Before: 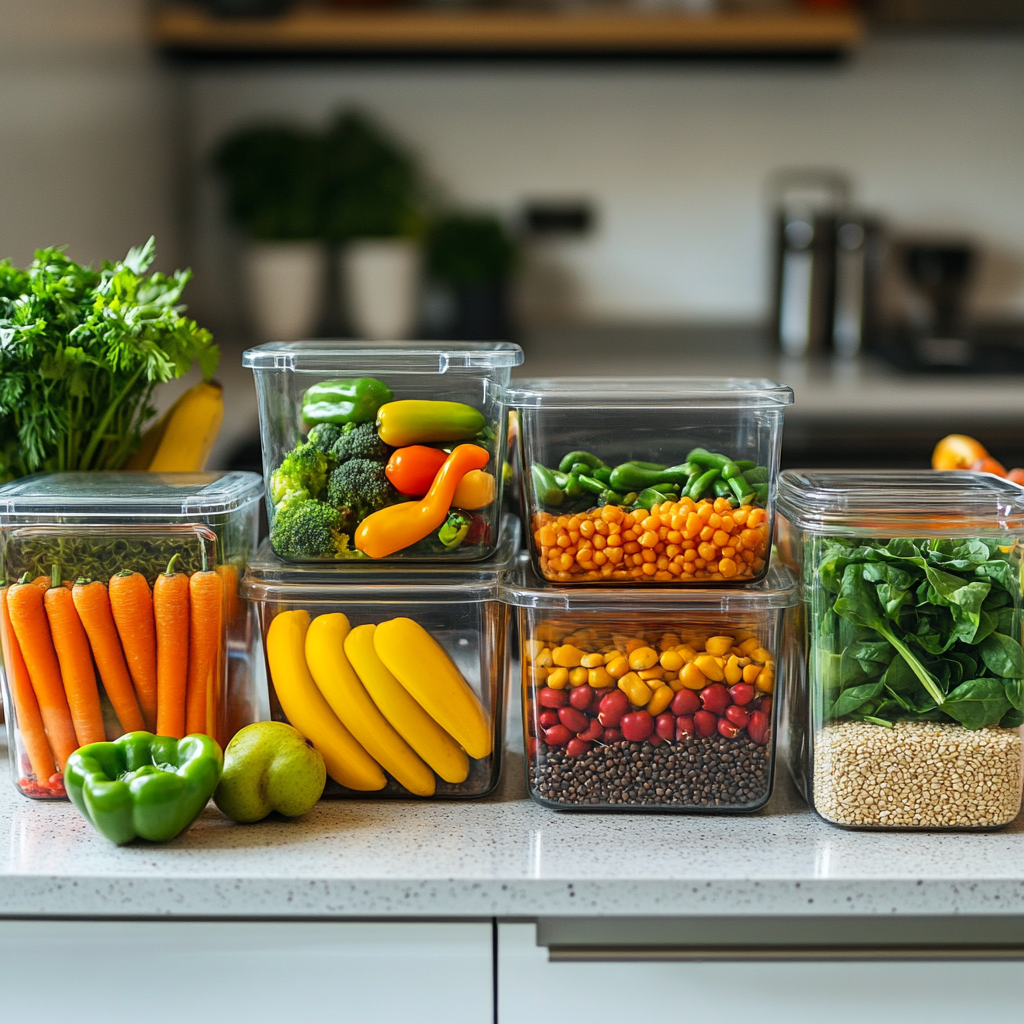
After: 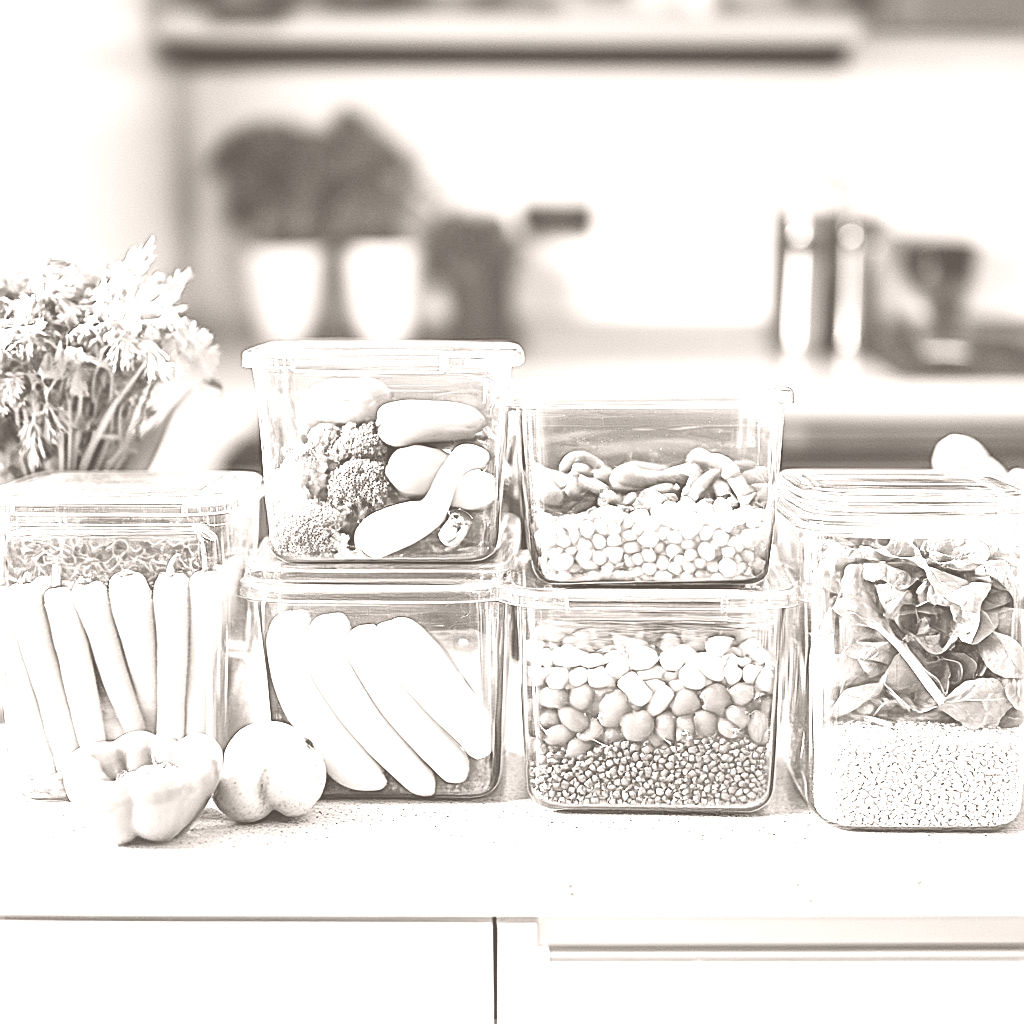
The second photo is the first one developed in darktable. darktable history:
white balance: red 0.931, blue 1.11
sharpen: on, module defaults
tone curve: curves: ch0 [(0, 0) (0.003, 0.004) (0.011, 0.015) (0.025, 0.033) (0.044, 0.059) (0.069, 0.092) (0.1, 0.132) (0.136, 0.18) (0.177, 0.235) (0.224, 0.297) (0.277, 0.366) (0.335, 0.44) (0.399, 0.52) (0.468, 0.594) (0.543, 0.661) (0.623, 0.727) (0.709, 0.79) (0.801, 0.86) (0.898, 0.928) (1, 1)], preserve colors none
exposure: black level correction 0, exposure 1.2 EV, compensate highlight preservation false
colorize: hue 34.49°, saturation 35.33%, source mix 100%, lightness 55%, version 1
